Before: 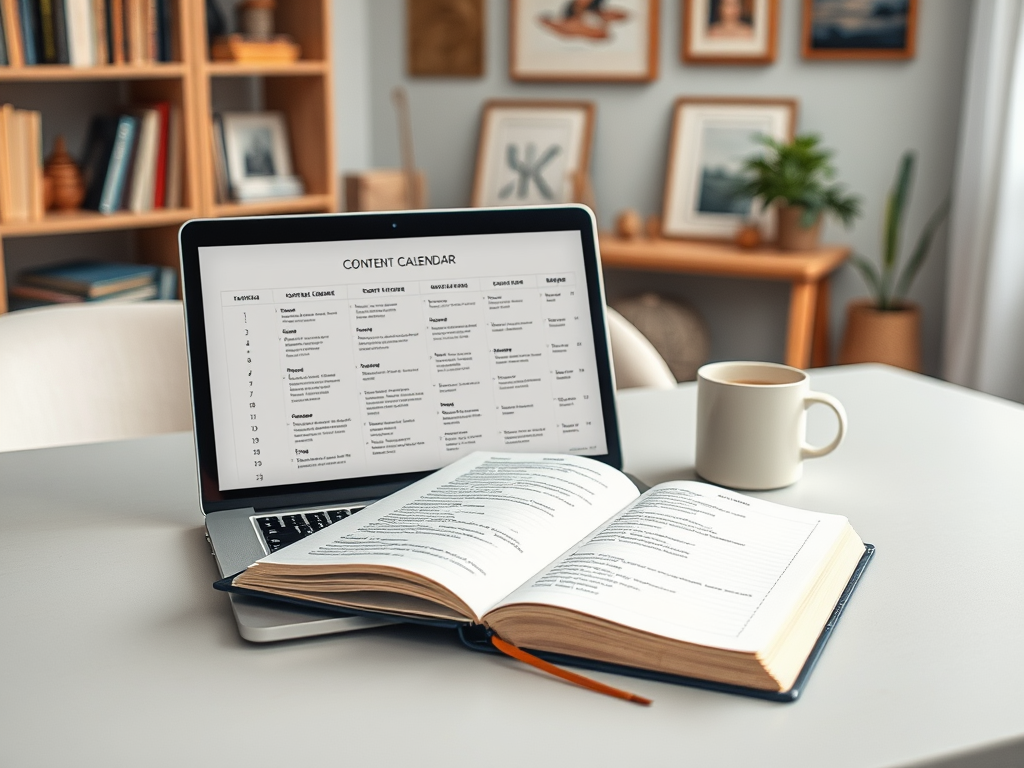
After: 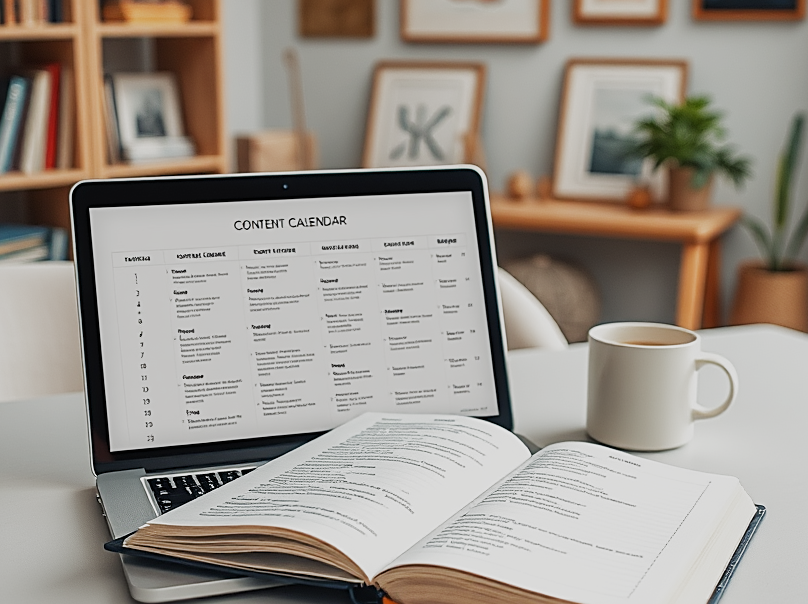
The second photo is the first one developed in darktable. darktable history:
filmic rgb: black relative exposure -14.26 EV, white relative exposure 3.38 EV, hardness 7.93, contrast 1, preserve chrominance no, color science v5 (2021), contrast in shadows safe, contrast in highlights safe
crop and rotate: left 10.708%, top 5.131%, right 10.364%, bottom 16.138%
sharpen: on, module defaults
